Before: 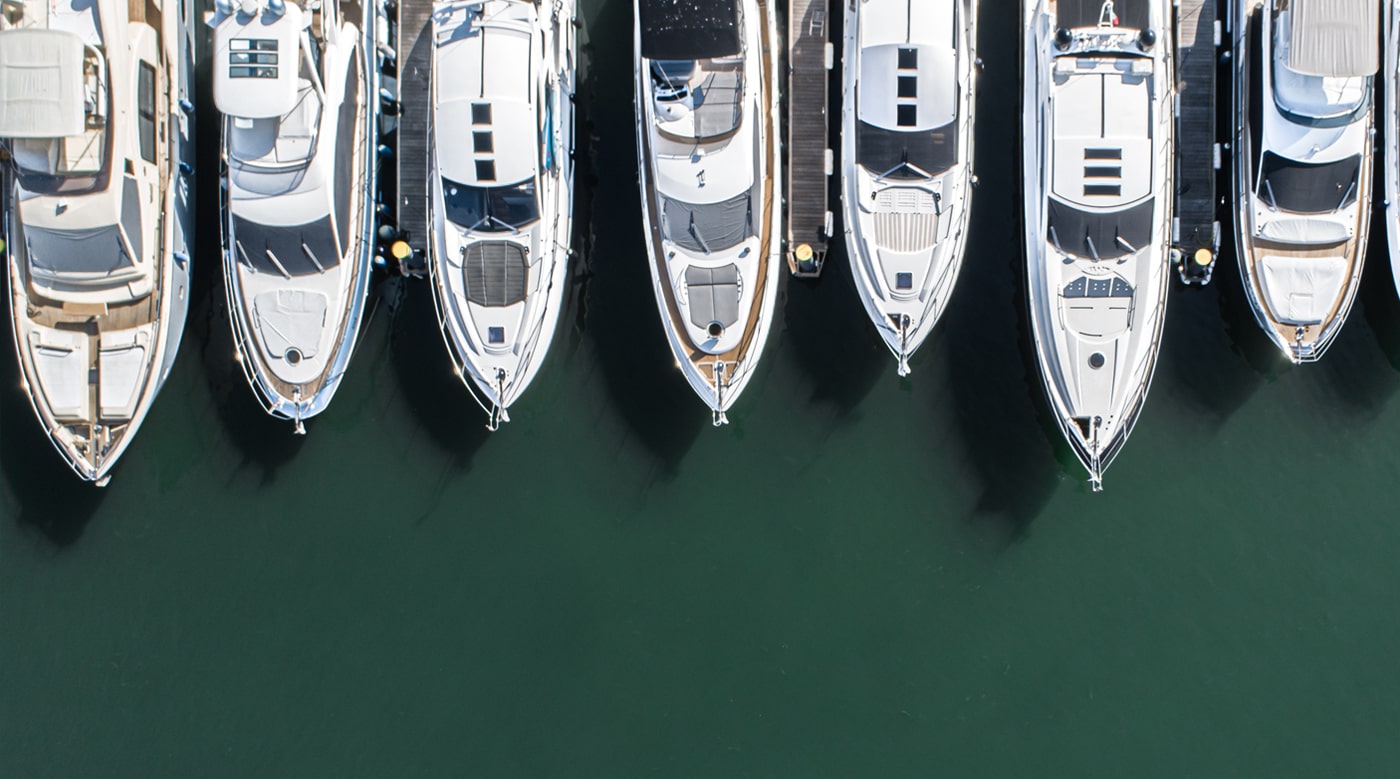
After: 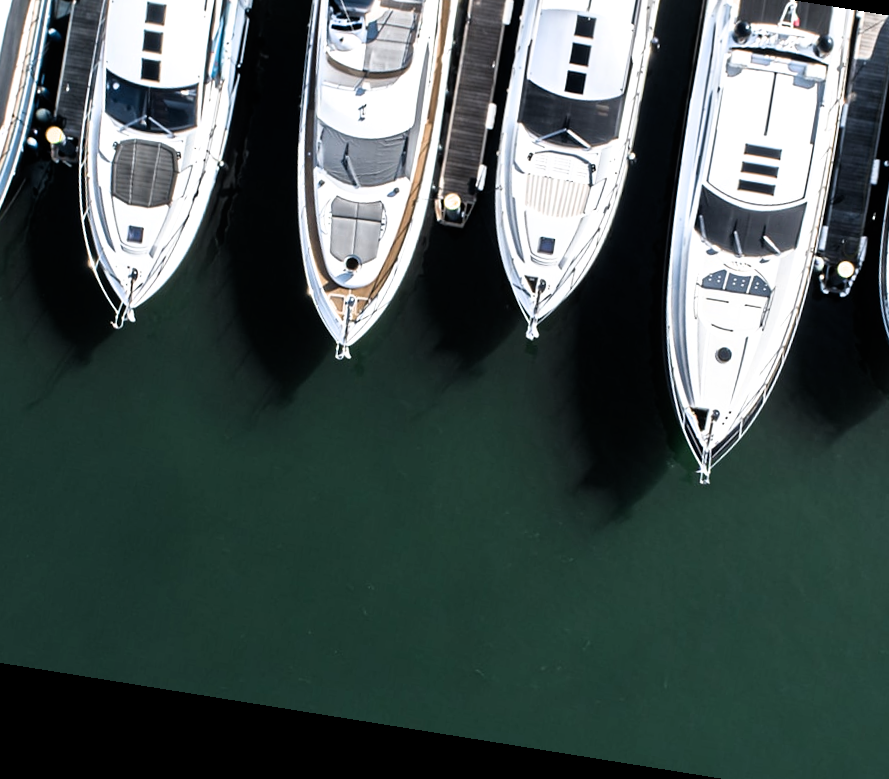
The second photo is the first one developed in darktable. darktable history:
rotate and perspective: rotation 9.12°, automatic cropping off
crop and rotate: left 28.256%, top 17.734%, right 12.656%, bottom 3.573%
filmic rgb: white relative exposure 2.2 EV, hardness 6.97
